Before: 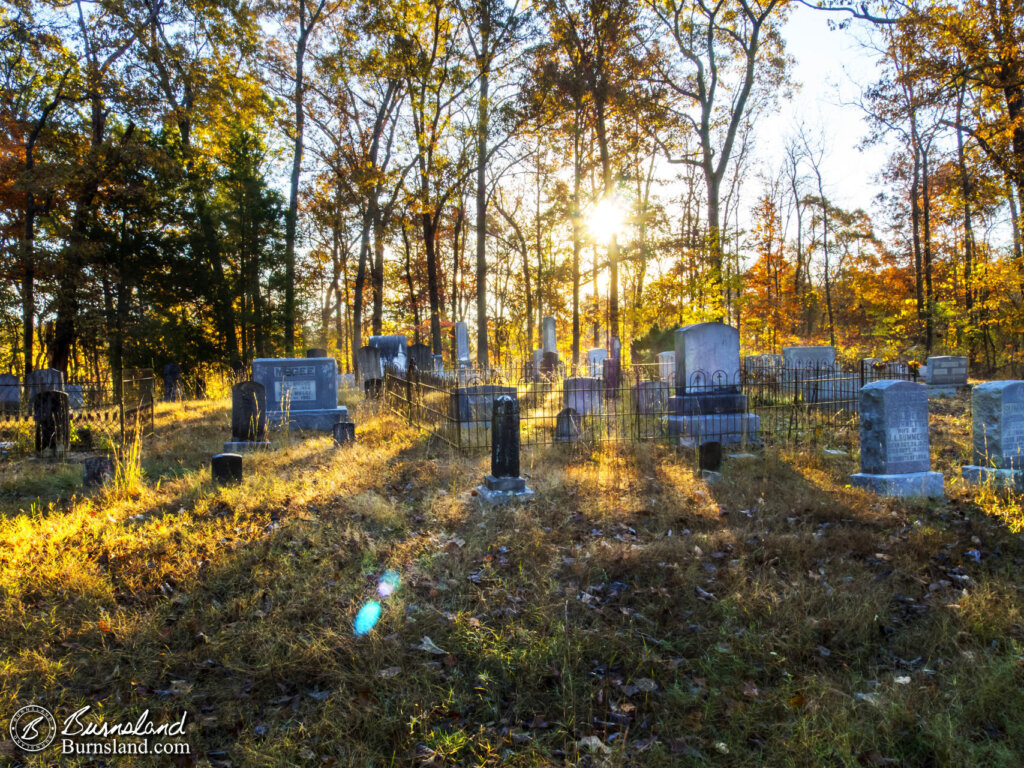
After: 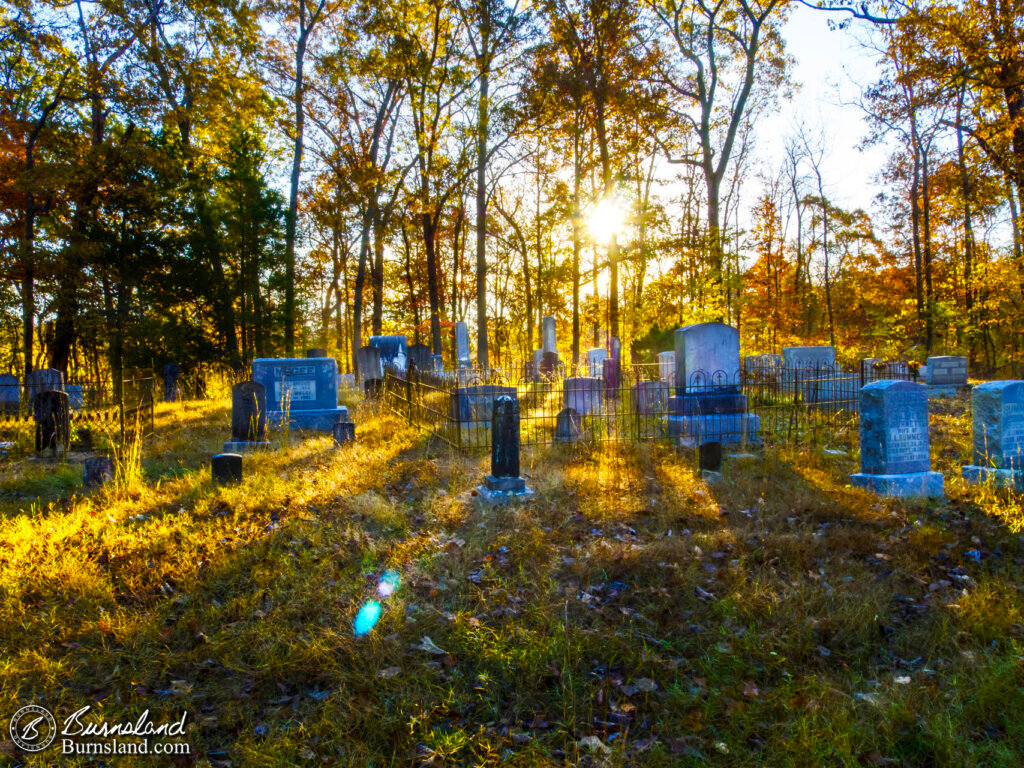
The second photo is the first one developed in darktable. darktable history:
color balance rgb: linear chroma grading › global chroma 18.9%, perceptual saturation grading › global saturation 20%, perceptual saturation grading › highlights -25%, perceptual saturation grading › shadows 50%, global vibrance 18.93%
base curve: curves: ch0 [(0, 0) (0.303, 0.277) (1, 1)]
